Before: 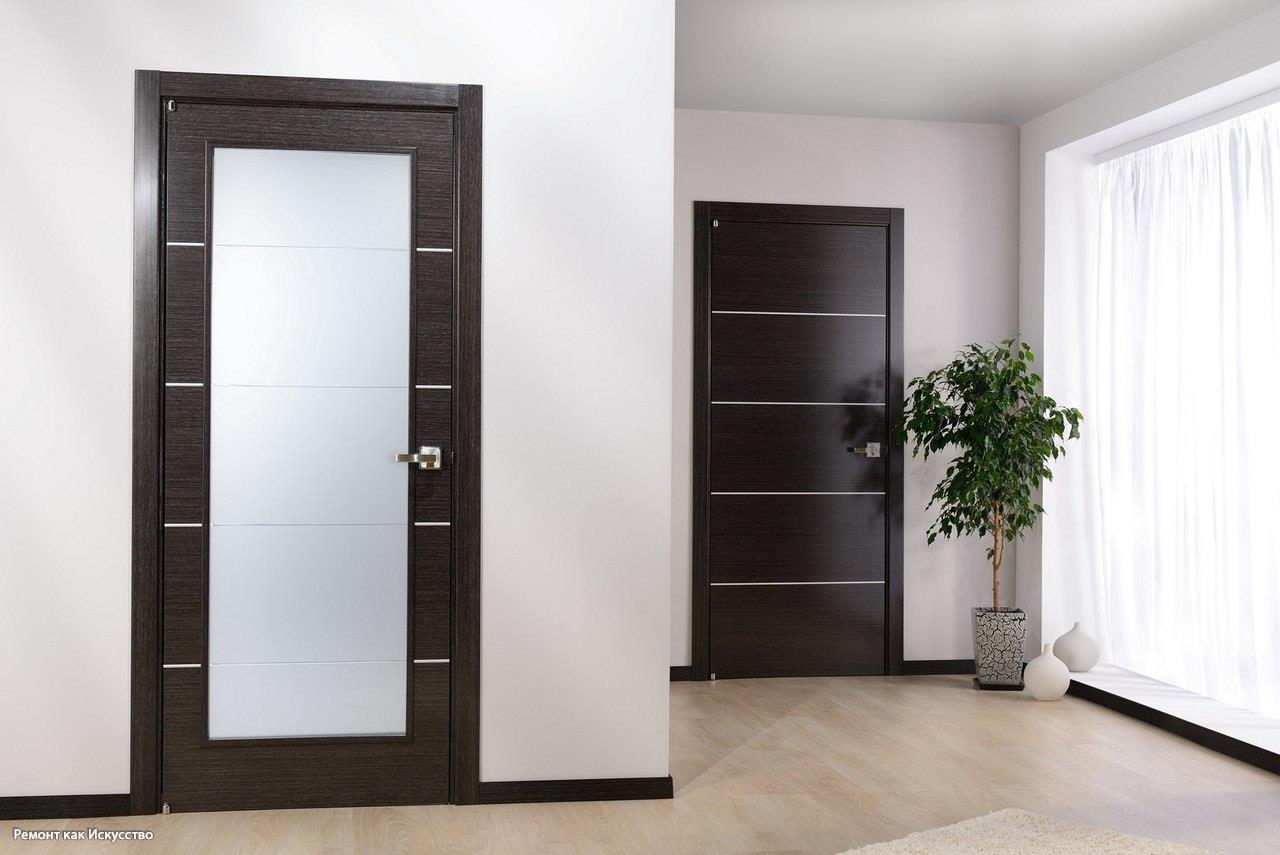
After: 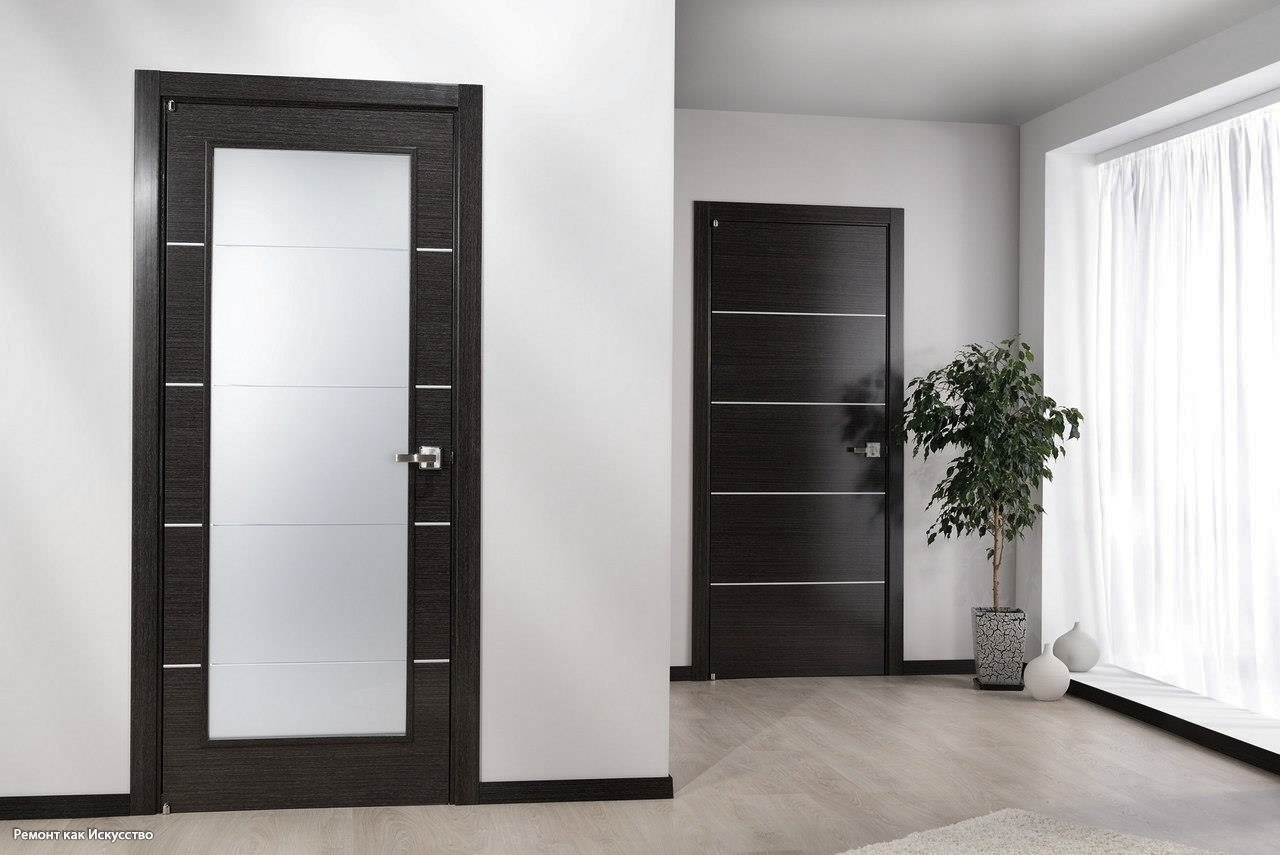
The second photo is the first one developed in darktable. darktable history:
color correction: highlights b* 0.053, saturation 0.528
shadows and highlights: shadows 60.22, soften with gaussian
